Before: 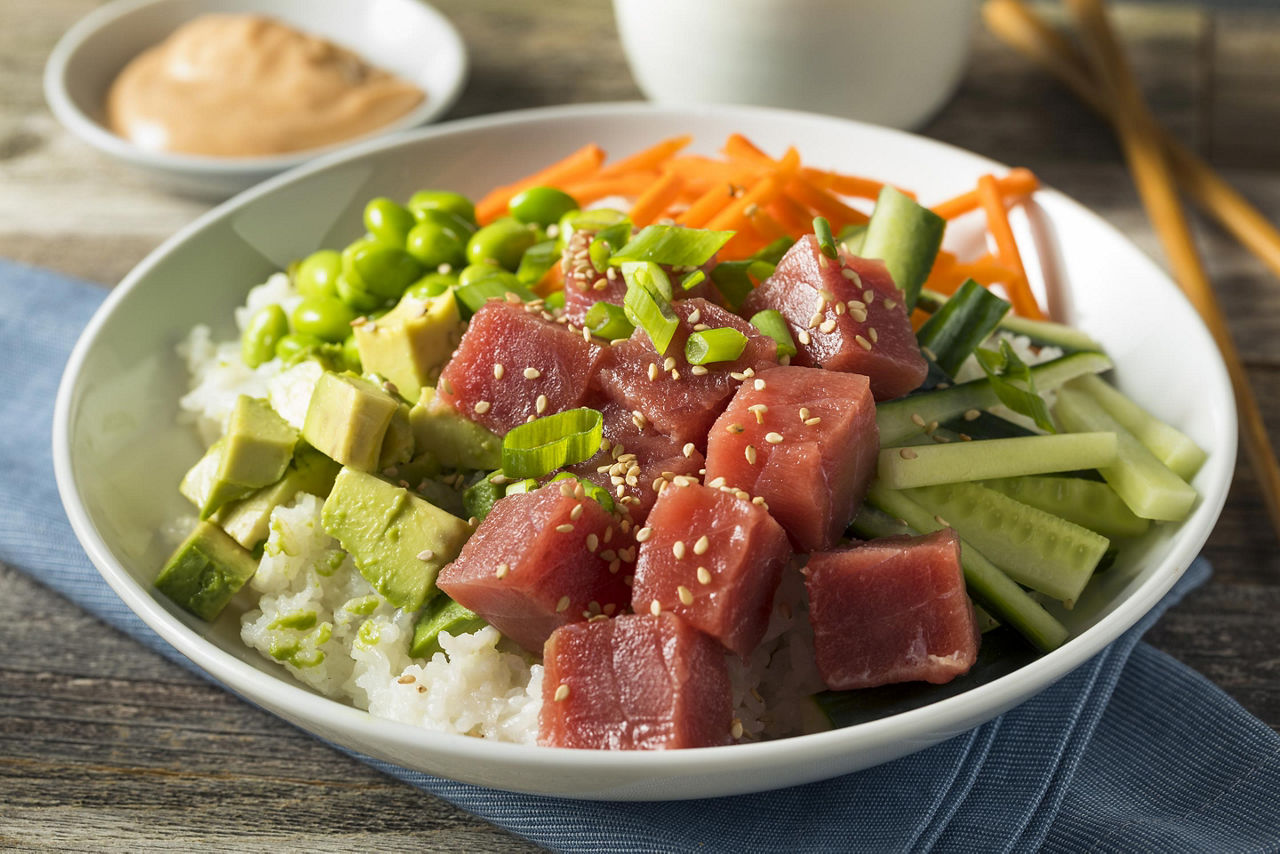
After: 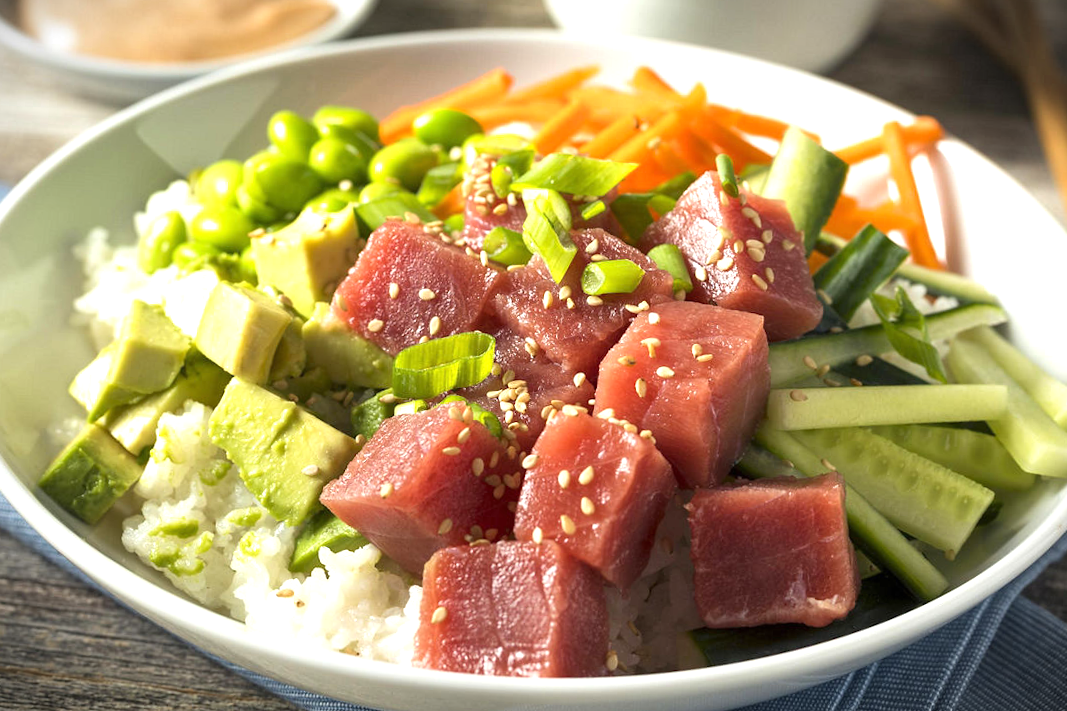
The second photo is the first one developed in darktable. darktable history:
crop and rotate: angle -3.18°, left 5.052%, top 5.191%, right 4.712%, bottom 4.692%
vignetting: fall-off start 100.56%, brightness -0.696, width/height ratio 1.322
exposure: black level correction 0, exposure 0.69 EV, compensate highlight preservation false
